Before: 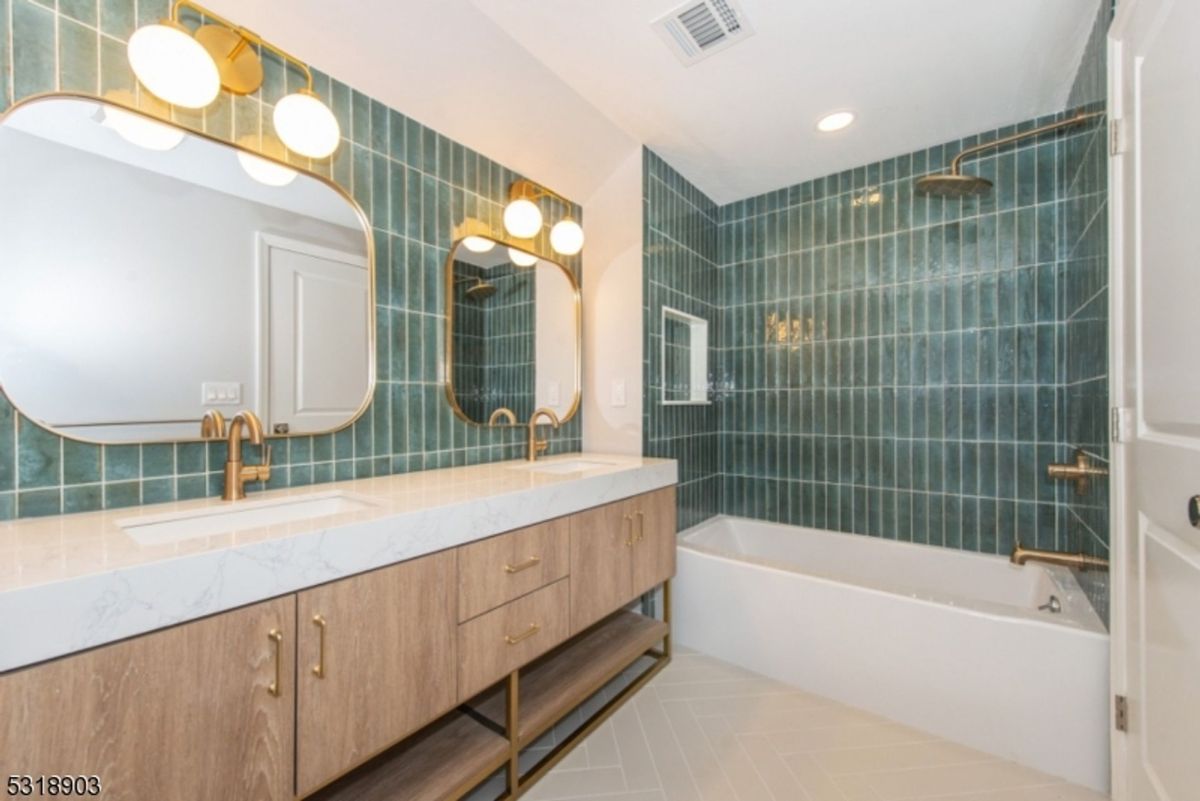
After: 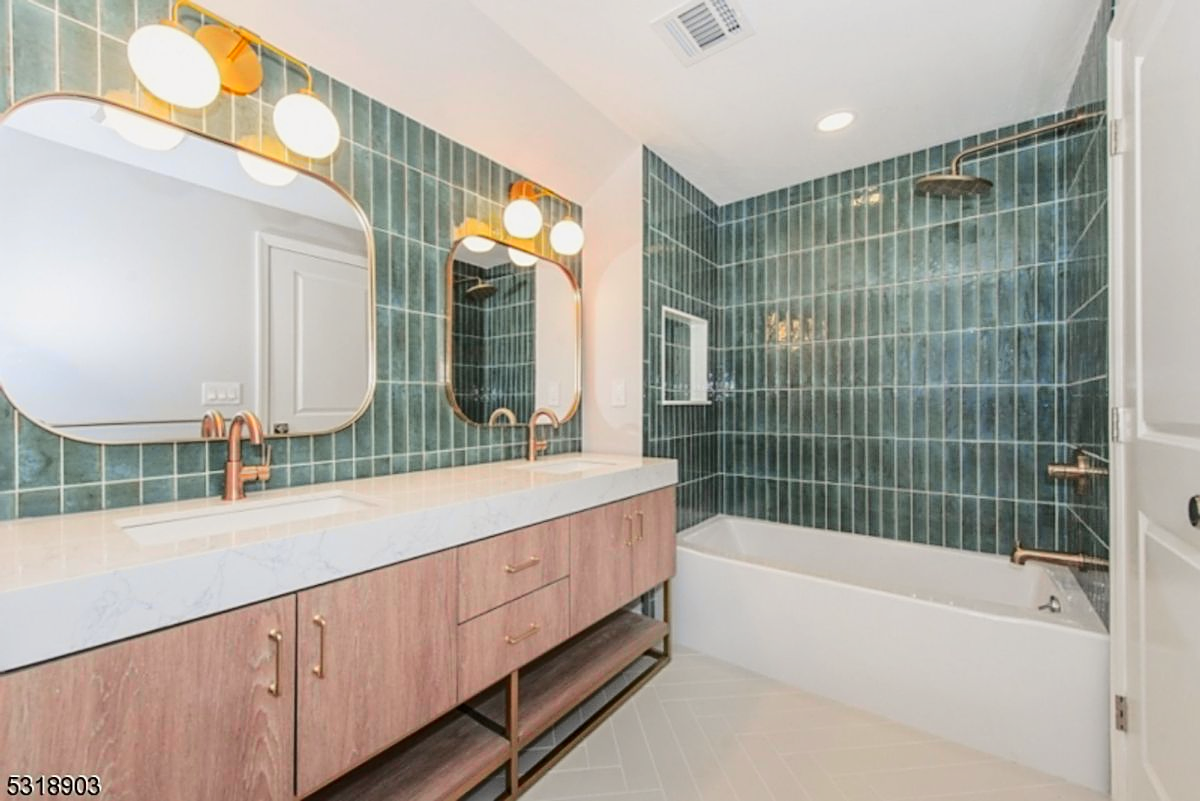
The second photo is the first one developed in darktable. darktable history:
tone curve: curves: ch0 [(0, 0) (0.23, 0.189) (0.486, 0.52) (0.822, 0.825) (0.994, 0.955)]; ch1 [(0, 0) (0.226, 0.261) (0.379, 0.442) (0.469, 0.468) (0.495, 0.498) (0.514, 0.509) (0.561, 0.603) (0.59, 0.656) (1, 1)]; ch2 [(0, 0) (0.269, 0.299) (0.459, 0.43) (0.498, 0.5) (0.523, 0.52) (0.586, 0.569) (0.635, 0.617) (0.659, 0.681) (0.718, 0.764) (1, 1)], color space Lab, independent channels, preserve colors none
sharpen: on, module defaults
